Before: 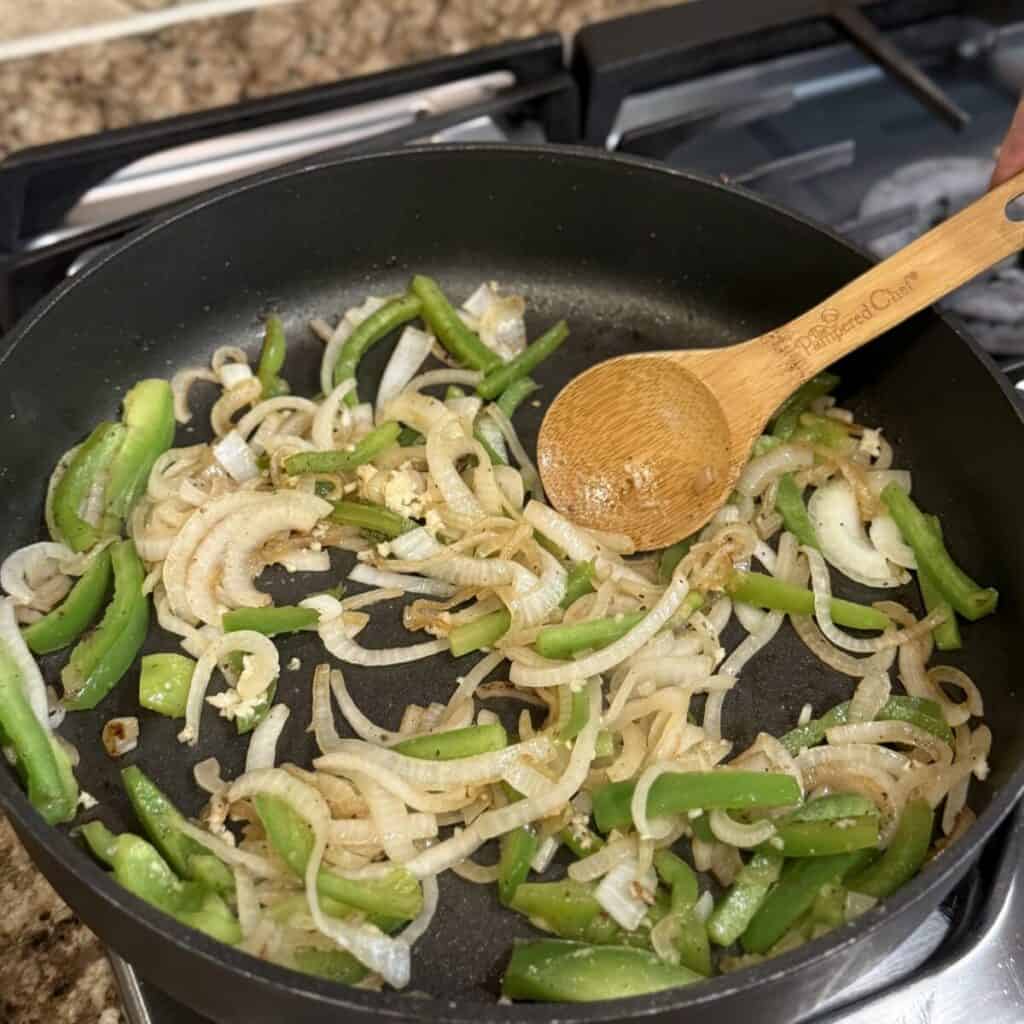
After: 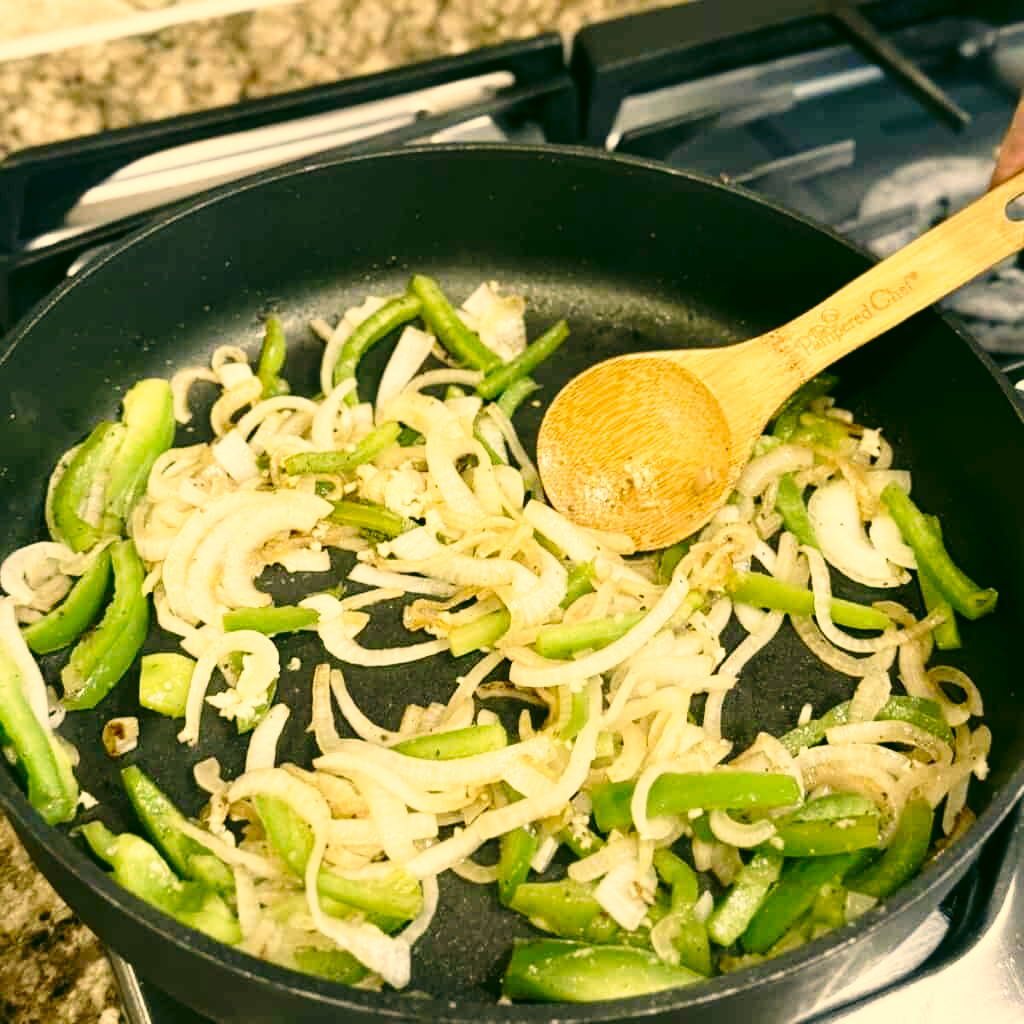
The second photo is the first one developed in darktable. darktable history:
exposure: black level correction 0, compensate exposure bias true, compensate highlight preservation false
color correction: highlights a* 5.3, highlights b* 24.26, shadows a* -15.58, shadows b* 4.02
shadows and highlights: shadows 0, highlights 40
base curve: curves: ch0 [(0, 0) (0.028, 0.03) (0.121, 0.232) (0.46, 0.748) (0.859, 0.968) (1, 1)], preserve colors none
